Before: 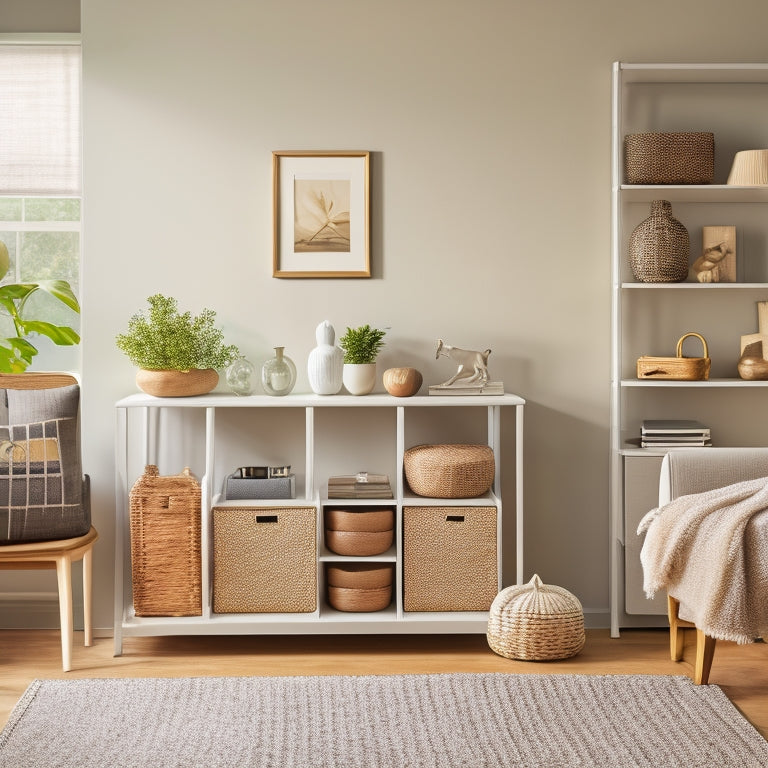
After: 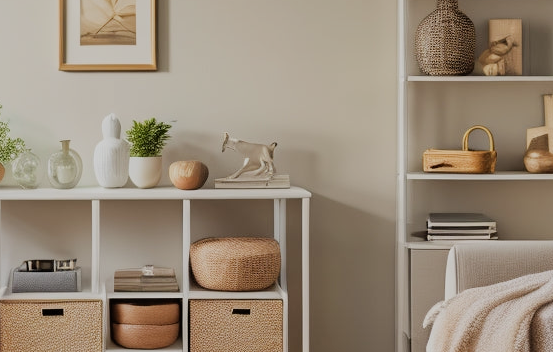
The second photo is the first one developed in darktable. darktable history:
exposure: exposure -0.151 EV, compensate highlight preservation false
filmic rgb: black relative exposure -7.65 EV, white relative exposure 4.56 EV, hardness 3.61
crop and rotate: left 27.938%, top 27.046%, bottom 27.046%
